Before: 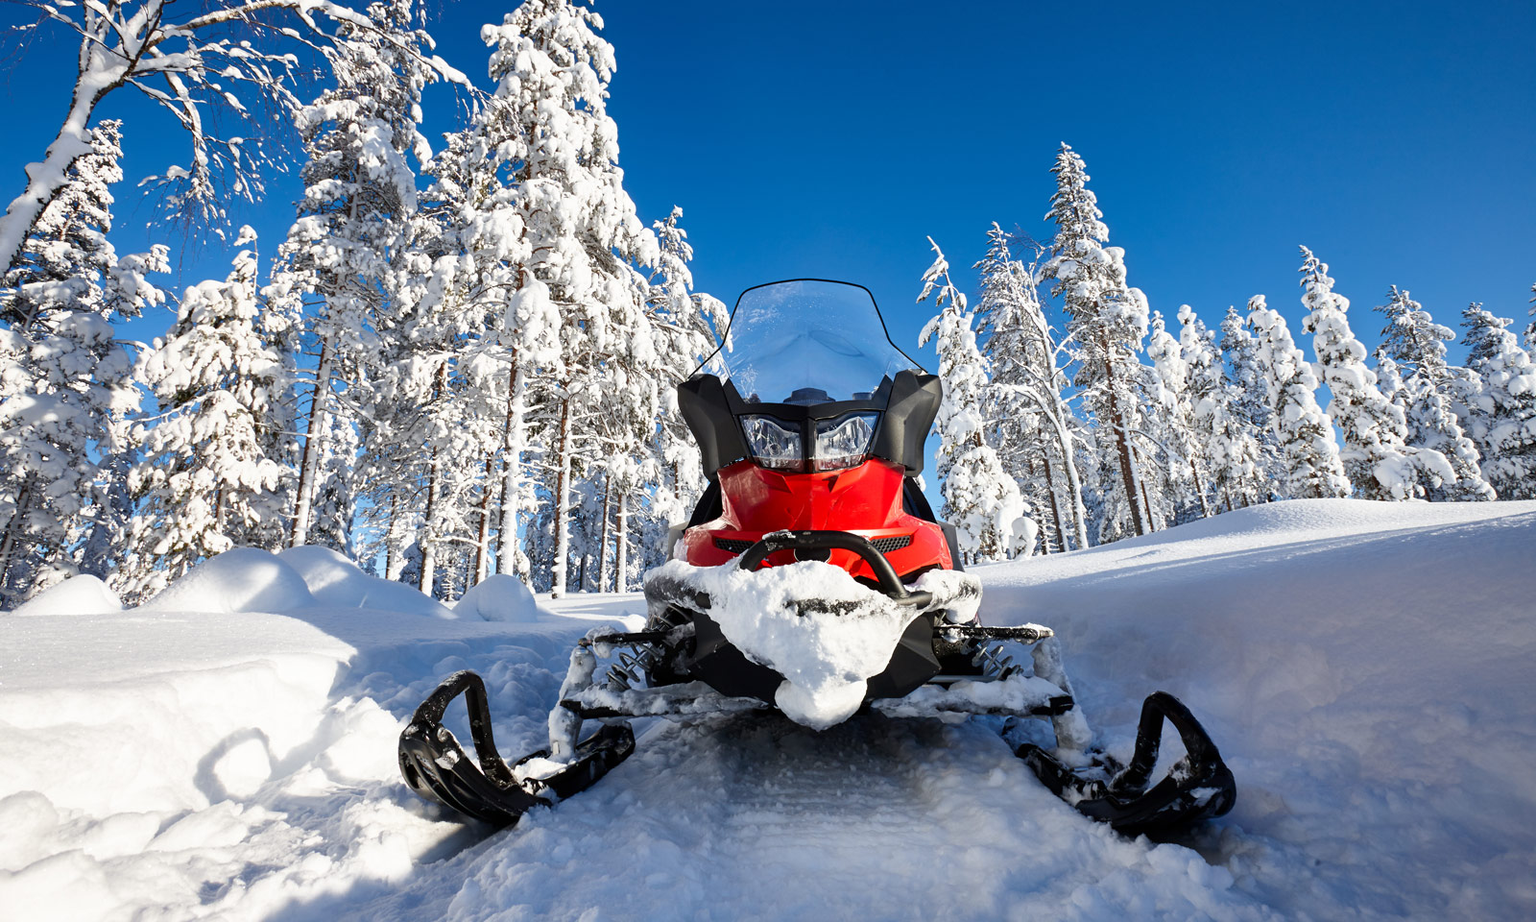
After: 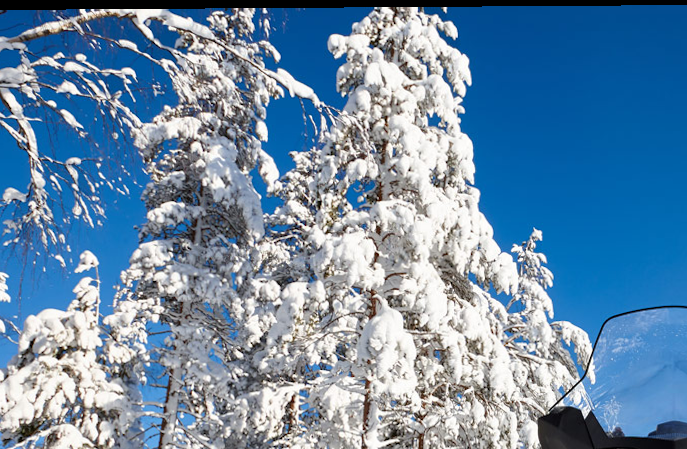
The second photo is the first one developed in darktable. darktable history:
rotate and perspective: lens shift (vertical) 0.048, lens shift (horizontal) -0.024, automatic cropping off
crop and rotate: left 10.817%, top 0.062%, right 47.194%, bottom 53.626%
